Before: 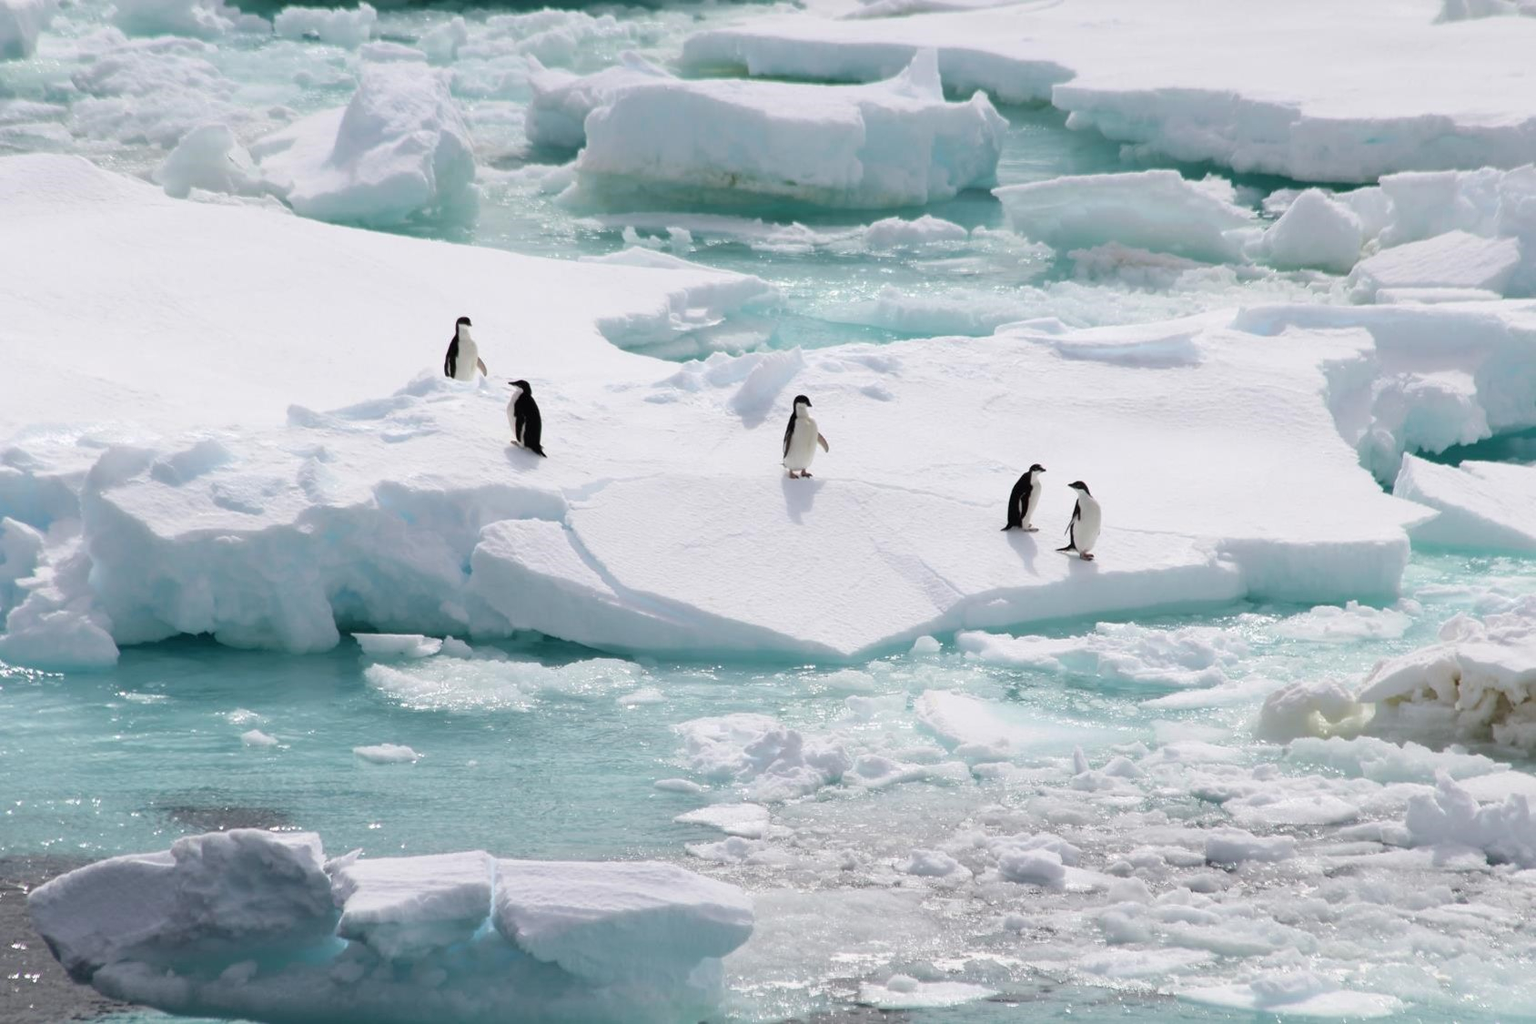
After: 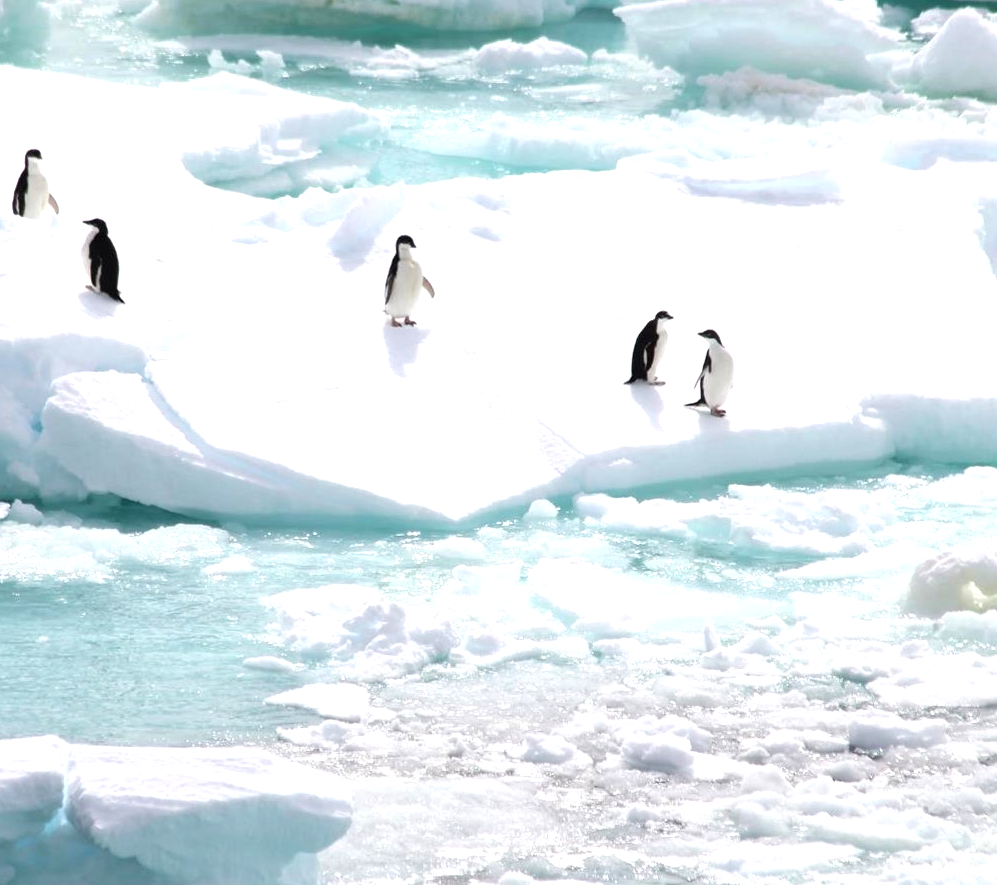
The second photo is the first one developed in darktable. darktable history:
exposure: exposure 0.74 EV, compensate highlight preservation false
crop and rotate: left 28.256%, top 17.734%, right 12.656%, bottom 3.573%
